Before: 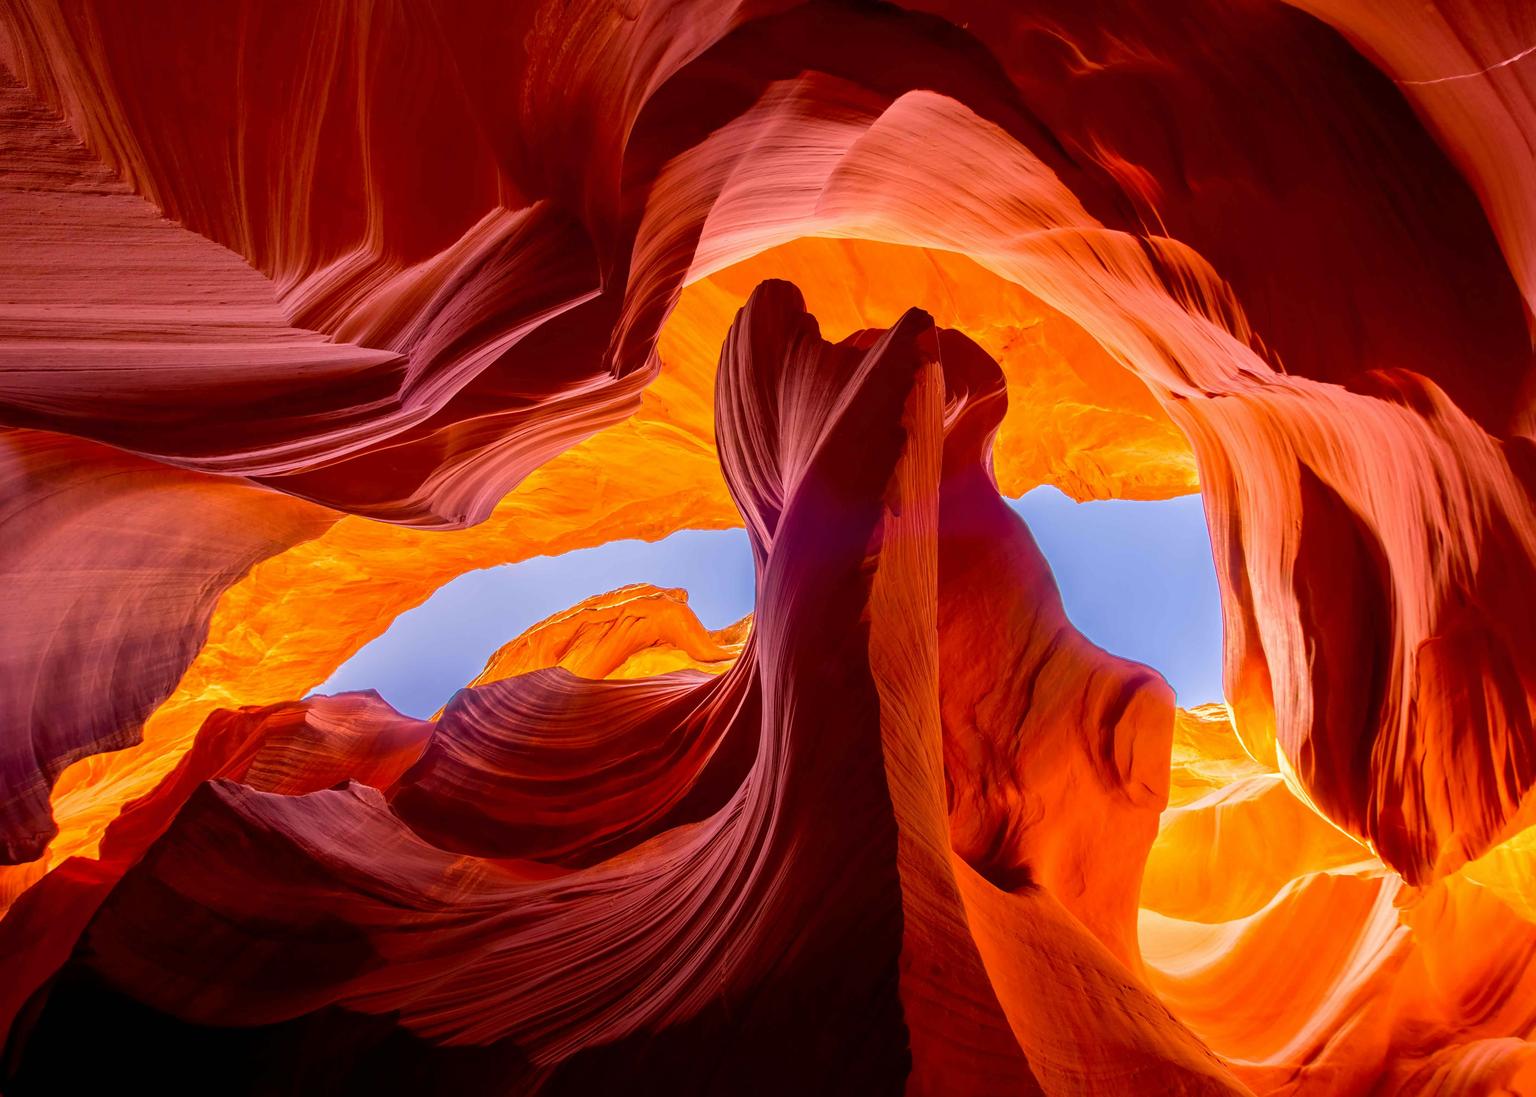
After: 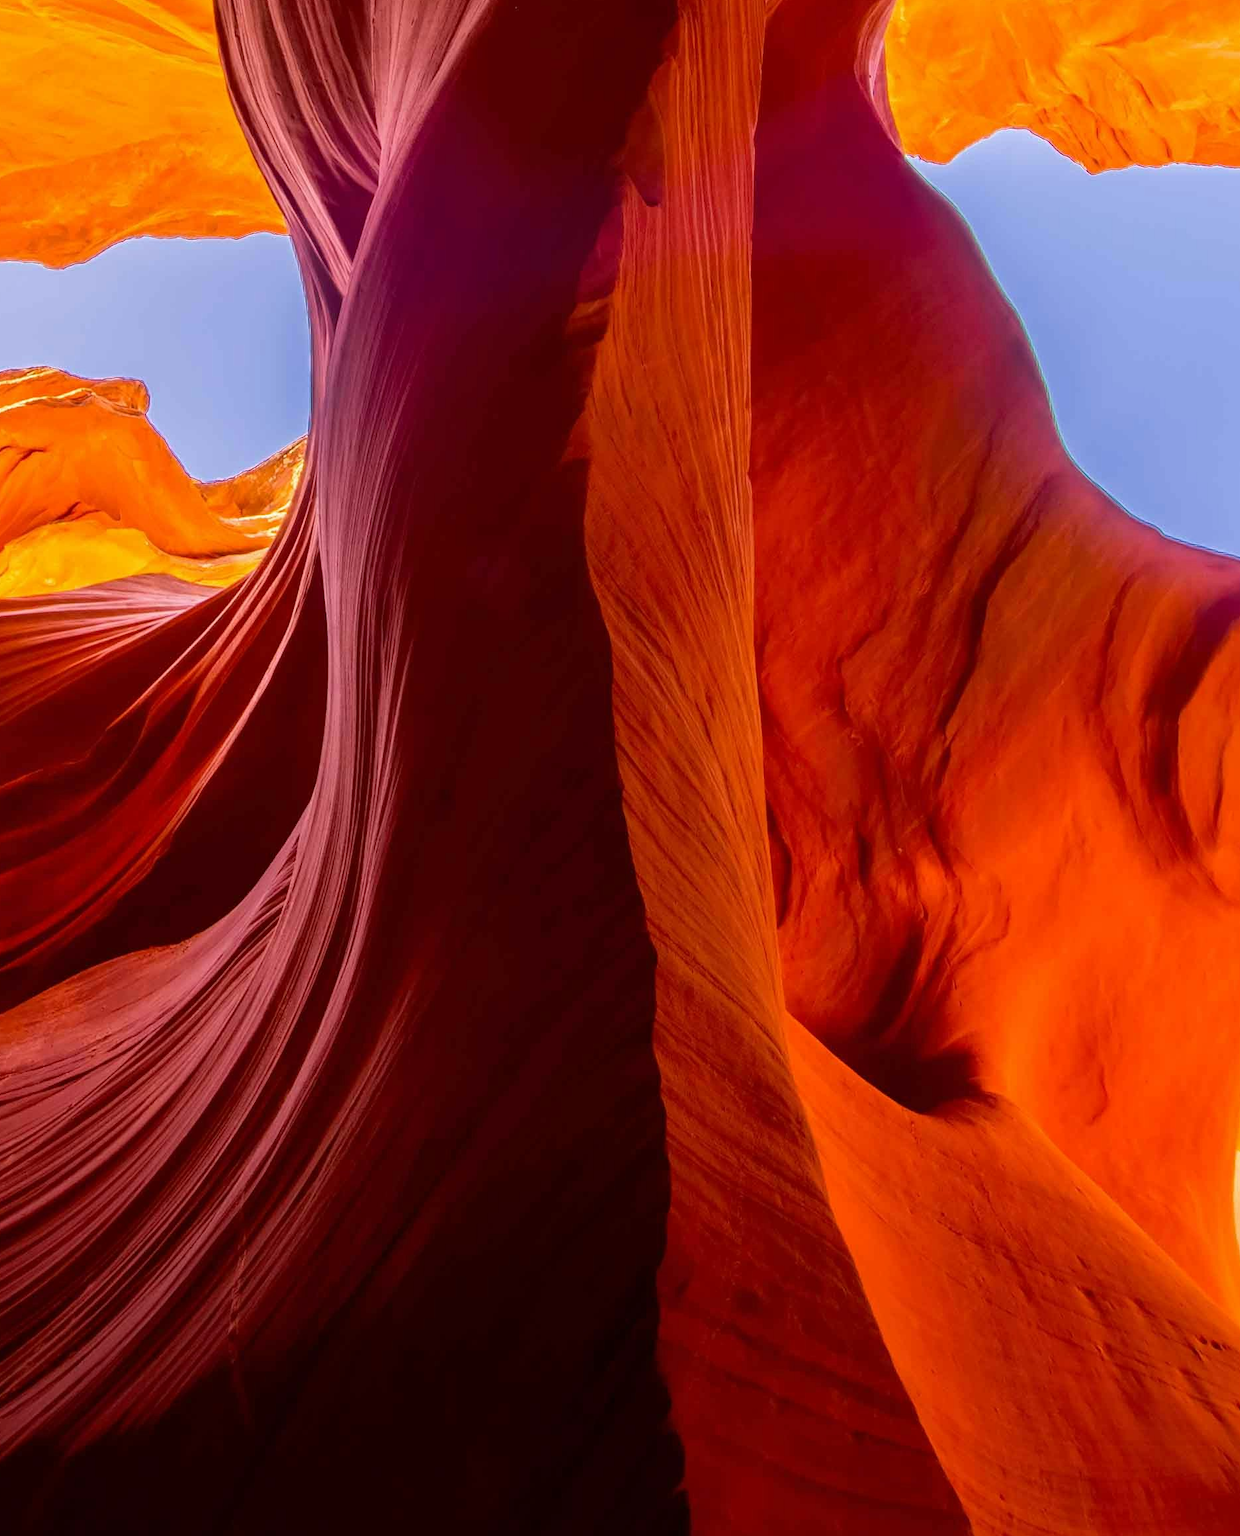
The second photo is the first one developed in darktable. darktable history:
crop: left 40.798%, top 39.329%, right 25.741%, bottom 2.679%
